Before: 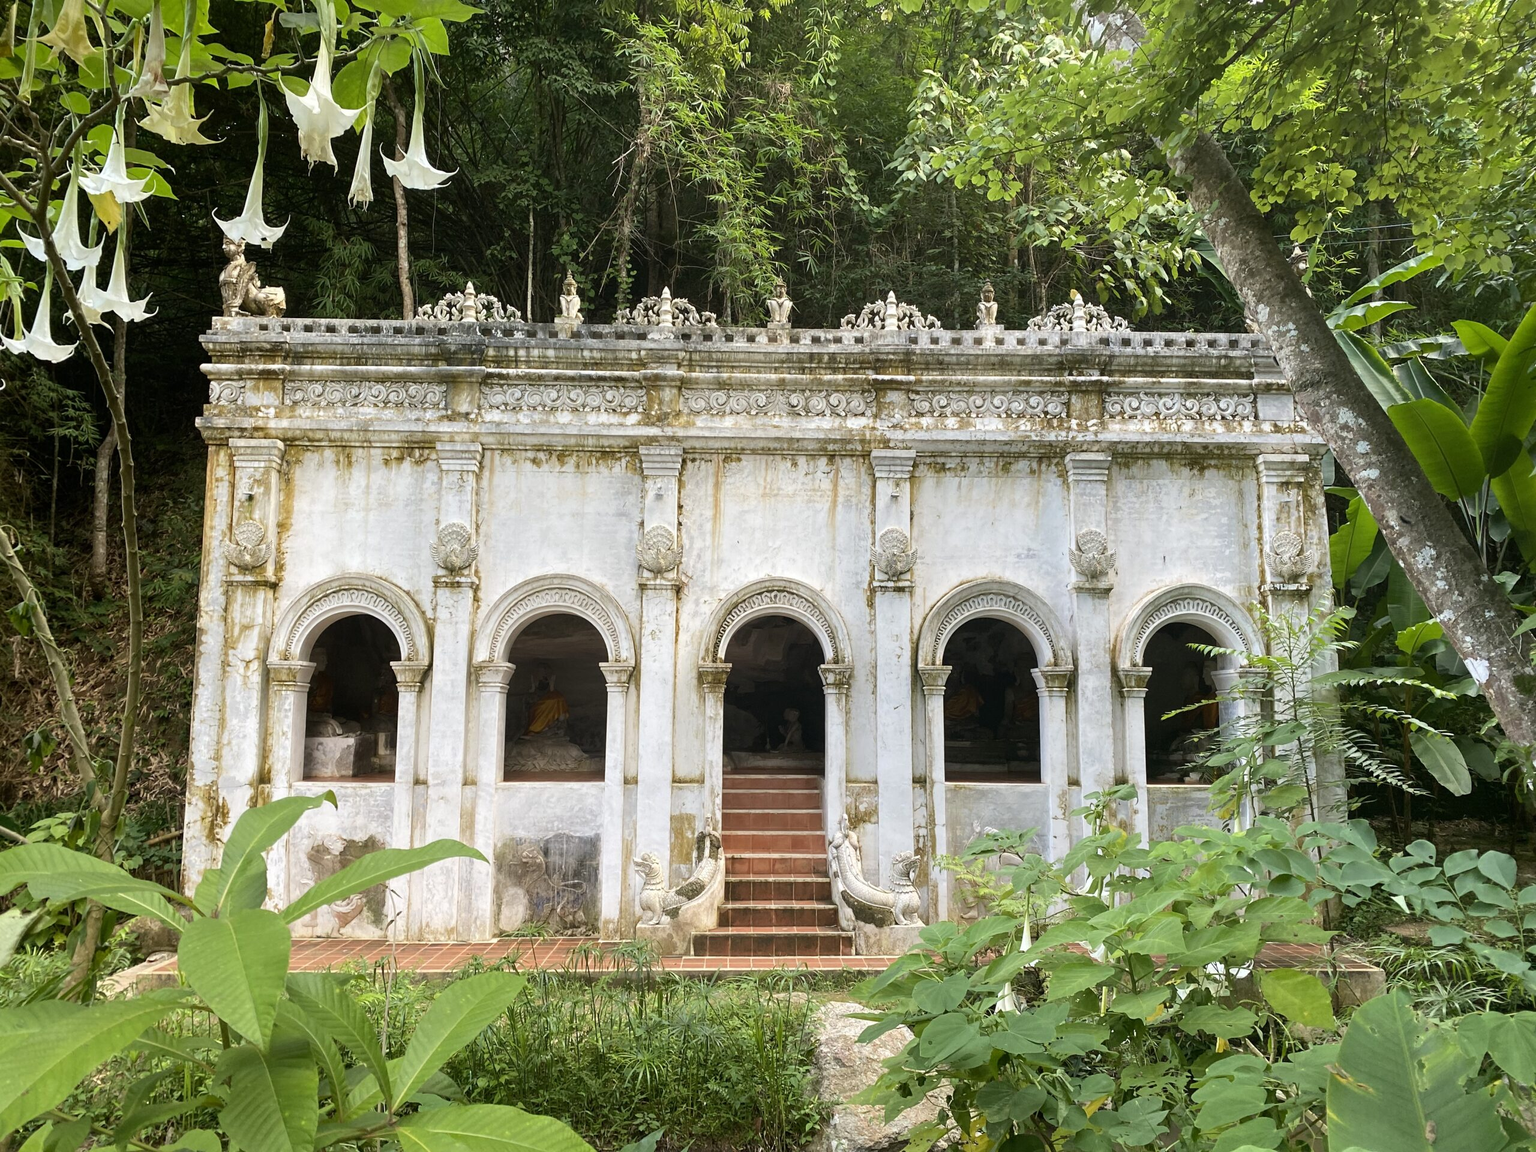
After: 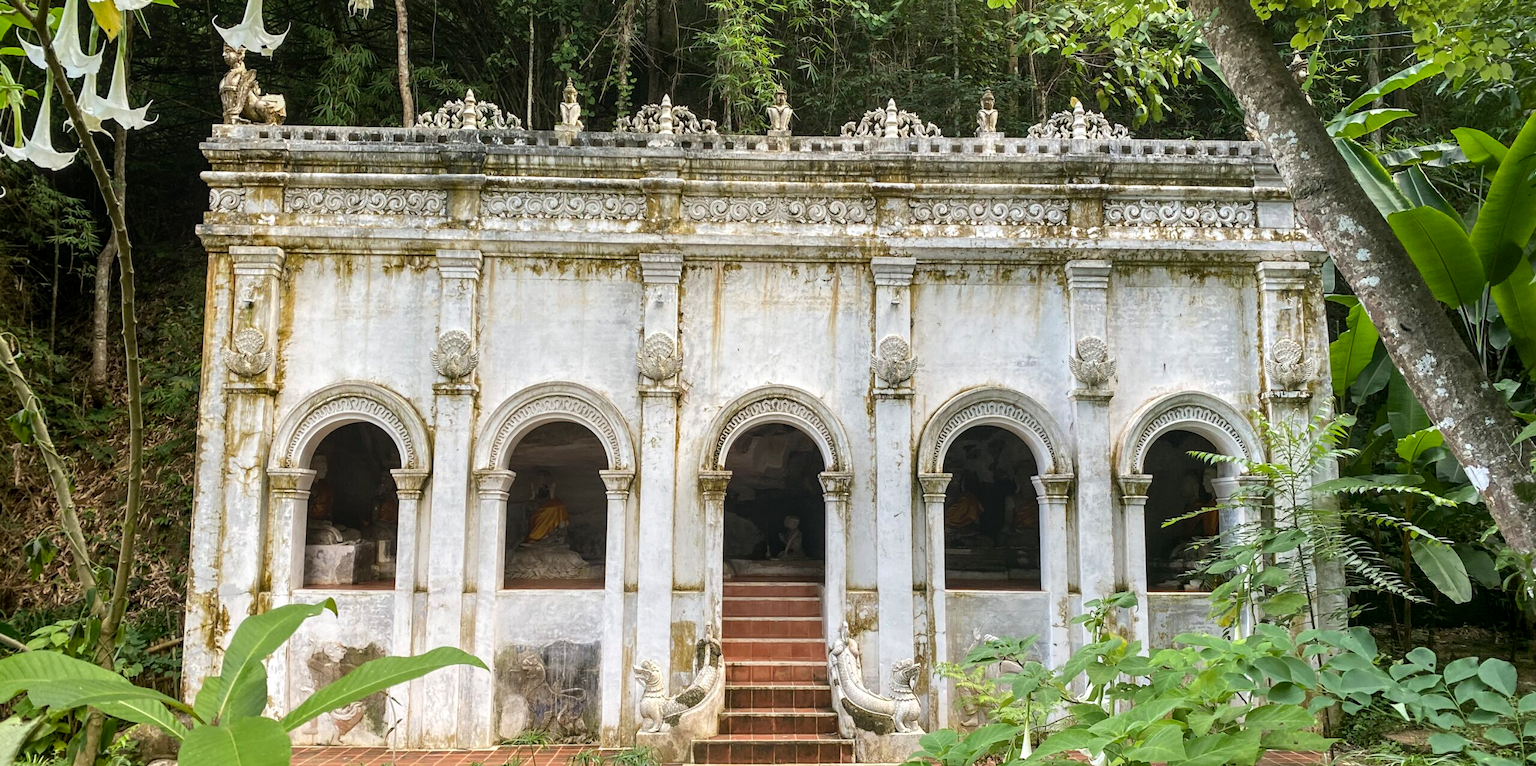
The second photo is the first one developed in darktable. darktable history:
crop: top 16.727%, bottom 16.727%
local contrast: on, module defaults
